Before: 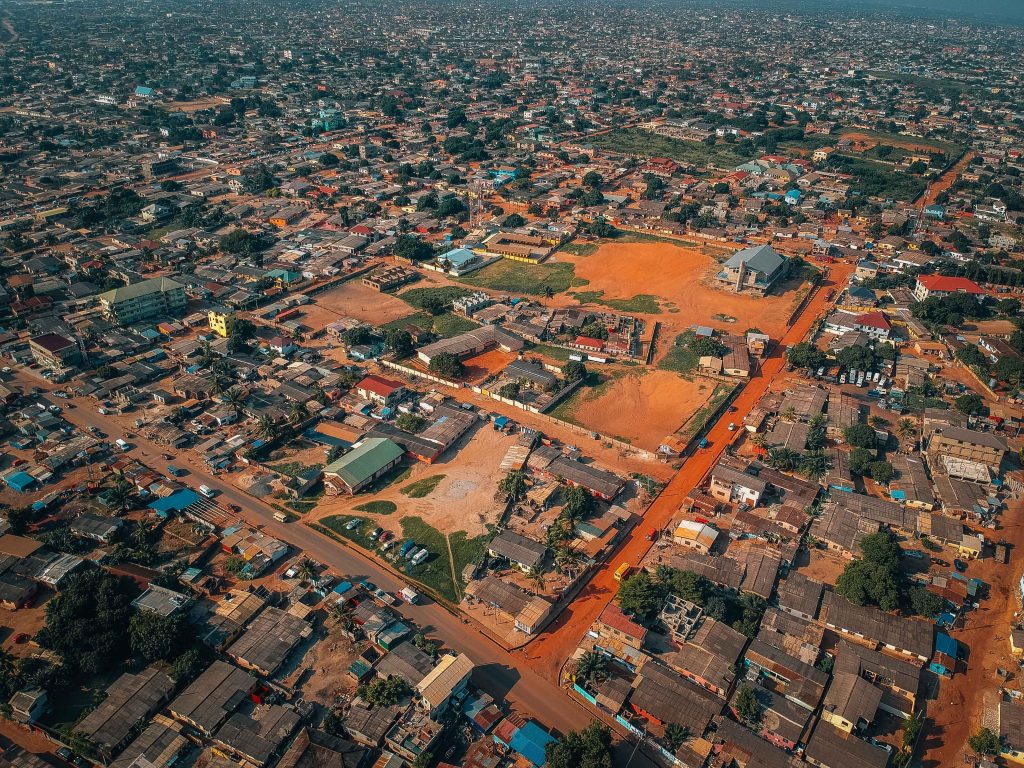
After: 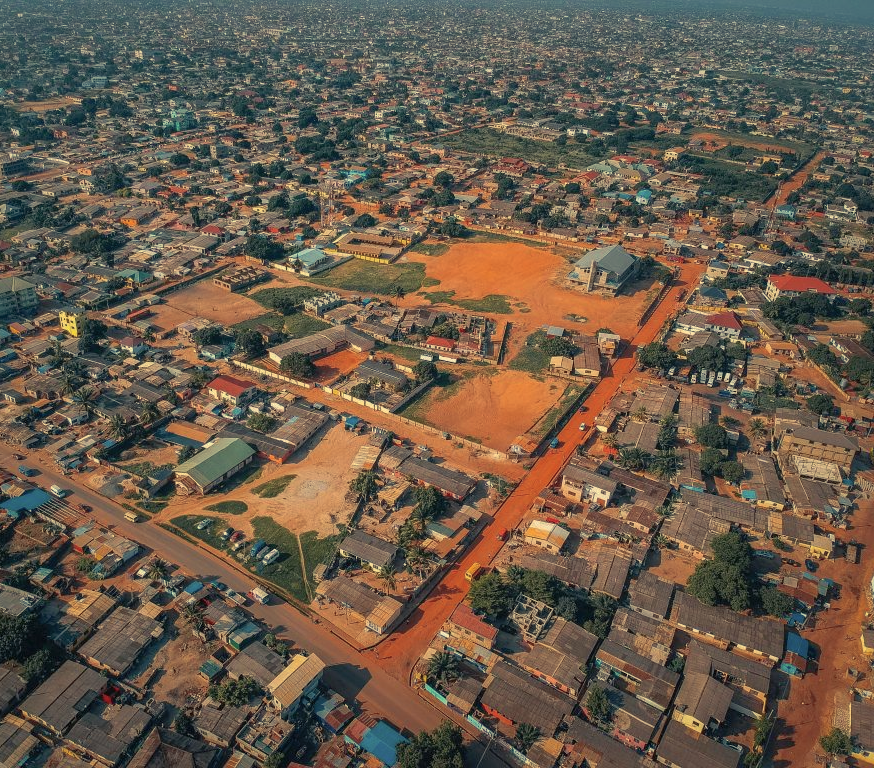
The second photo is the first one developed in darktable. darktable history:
crop and rotate: left 14.584%
color balance rgb: shadows lift › chroma 2%, shadows lift › hue 263°, highlights gain › chroma 8%, highlights gain › hue 84°, linear chroma grading › global chroma -15%, saturation formula JzAzBz (2021)
shadows and highlights: on, module defaults
